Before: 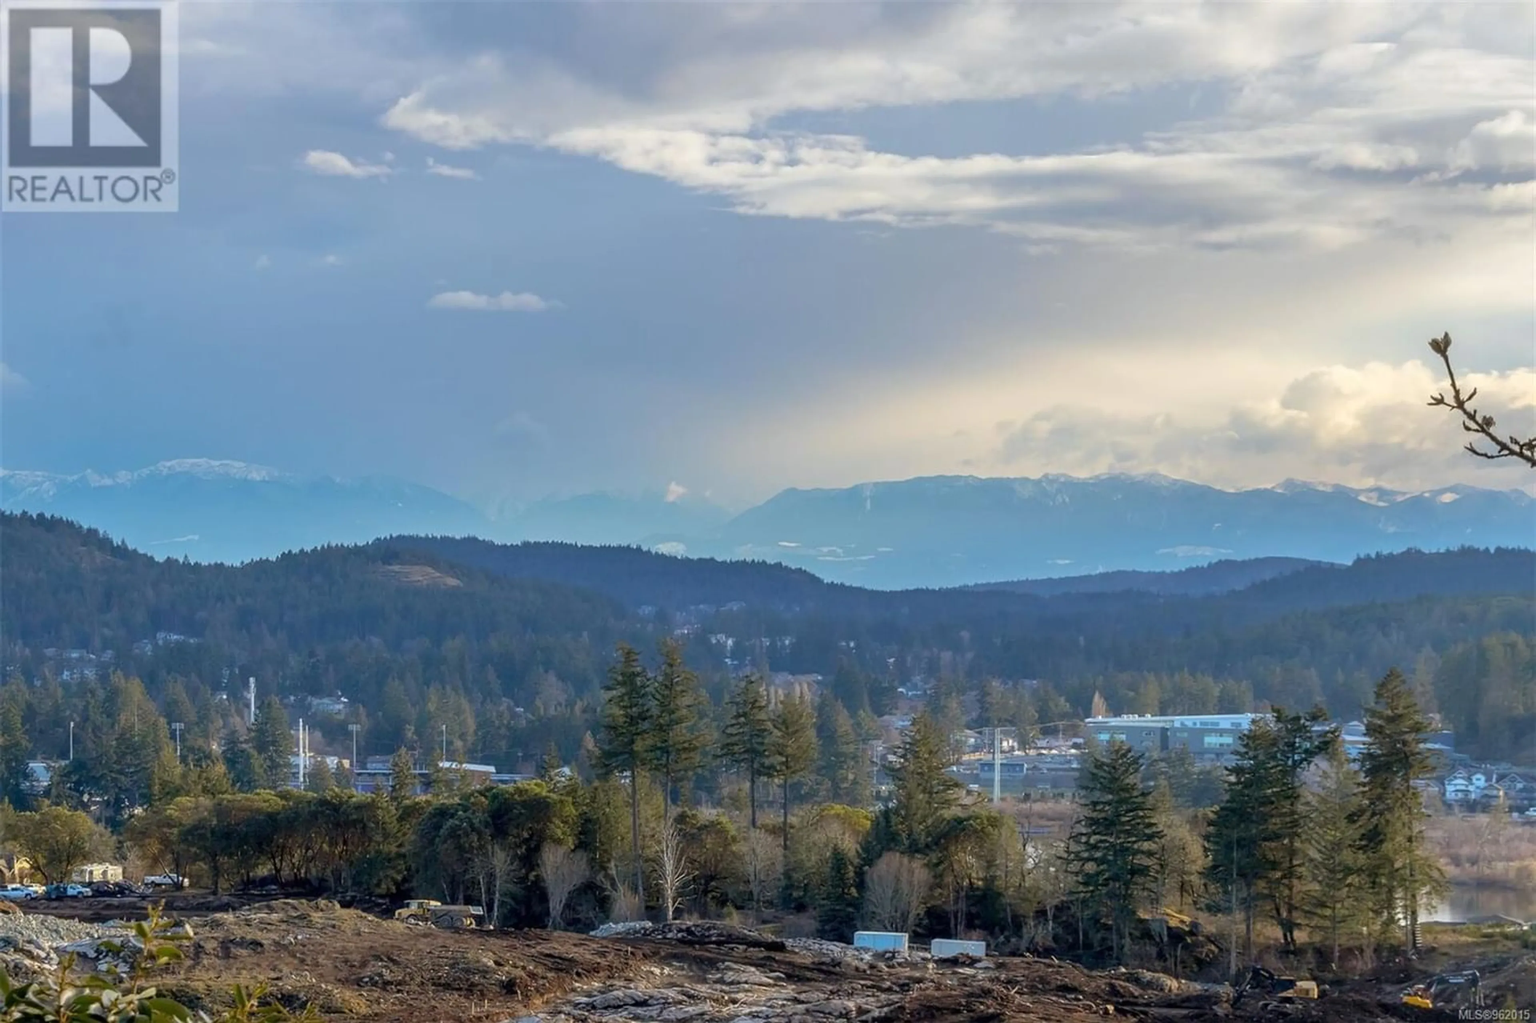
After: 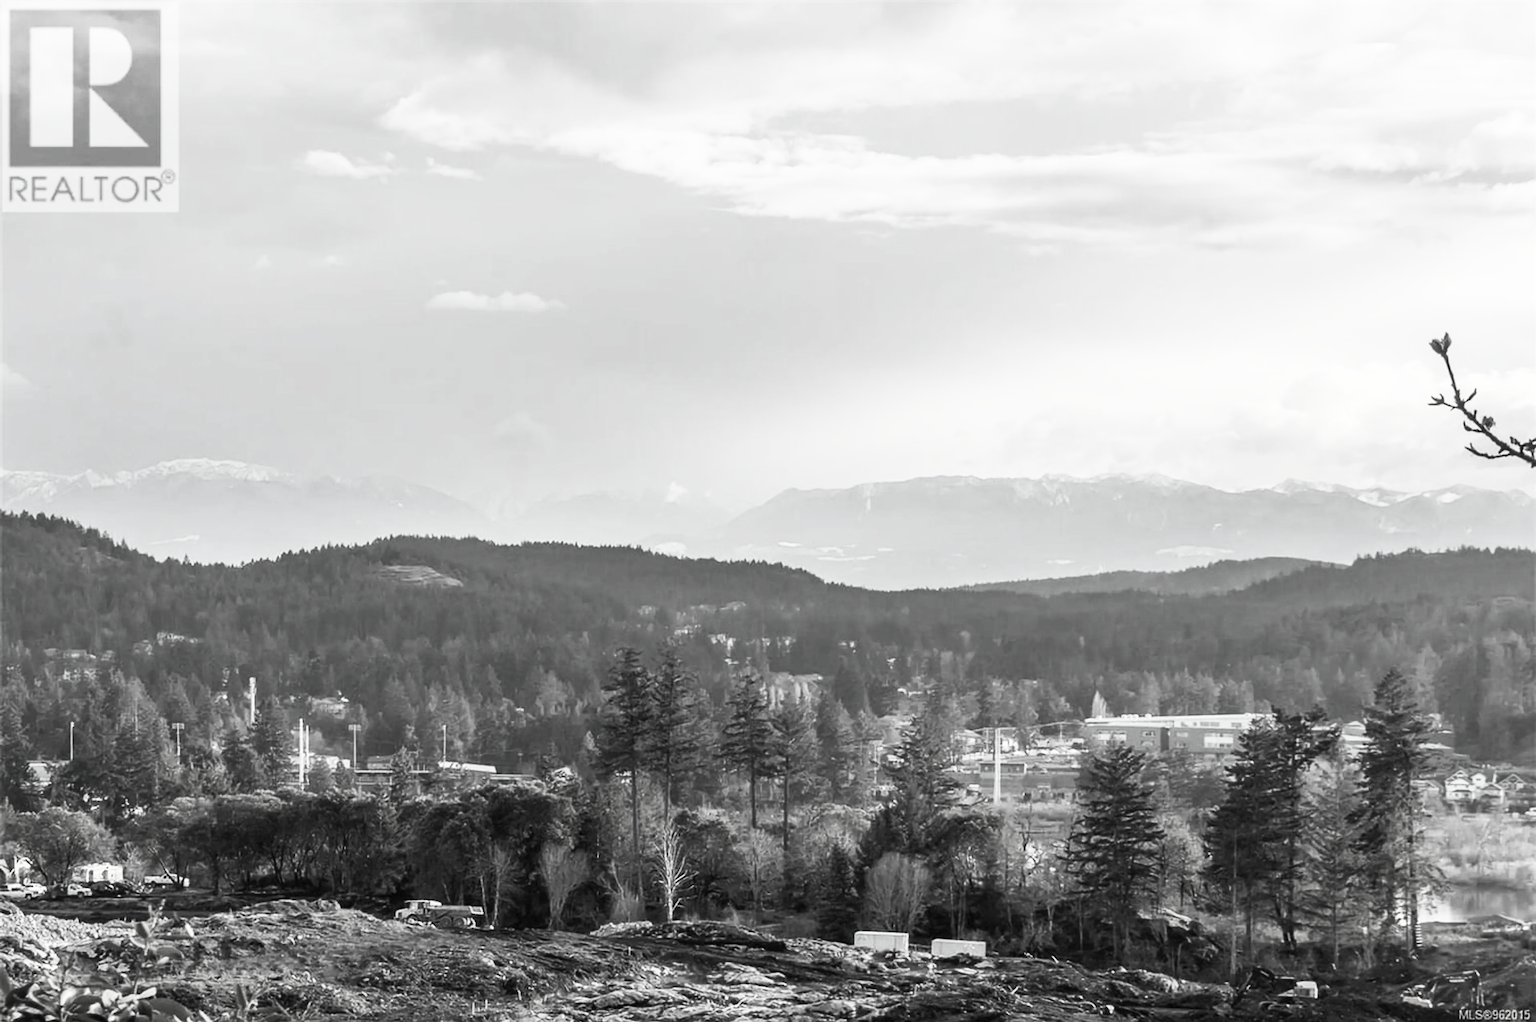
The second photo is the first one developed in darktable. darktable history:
contrast brightness saturation: contrast 0.523, brightness 0.46, saturation -0.984
tone equalizer: mask exposure compensation -0.488 EV
exposure: exposure -0.04 EV, compensate highlight preservation false
